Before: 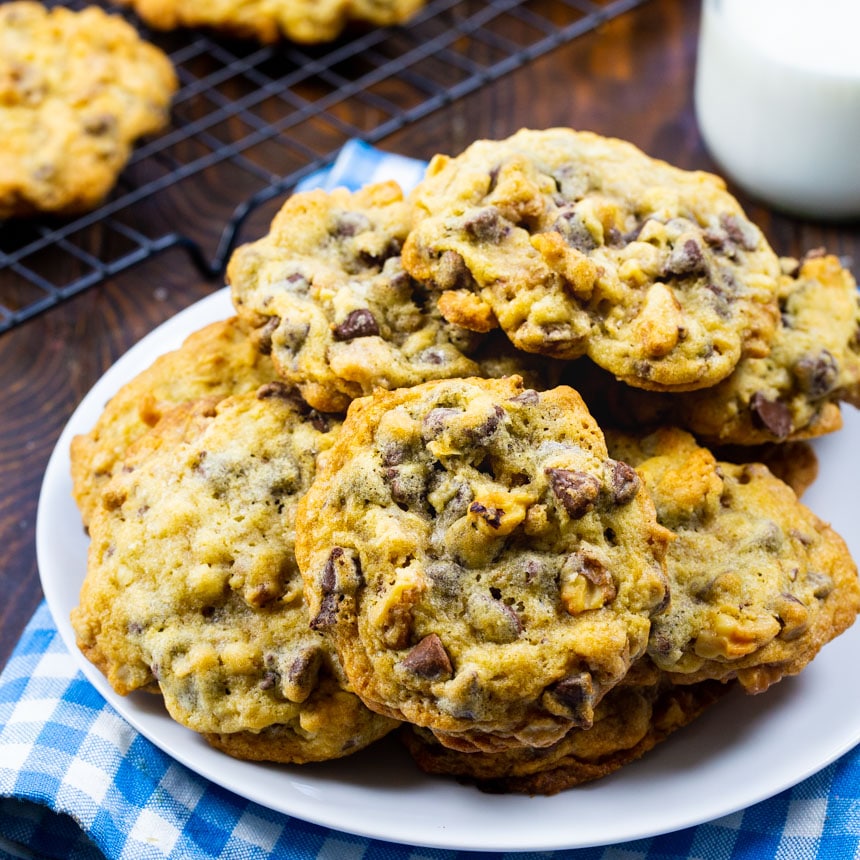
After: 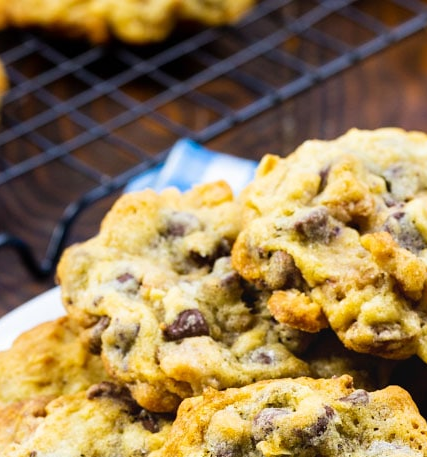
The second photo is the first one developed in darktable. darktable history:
crop: left 19.792%, right 30.447%, bottom 46.757%
